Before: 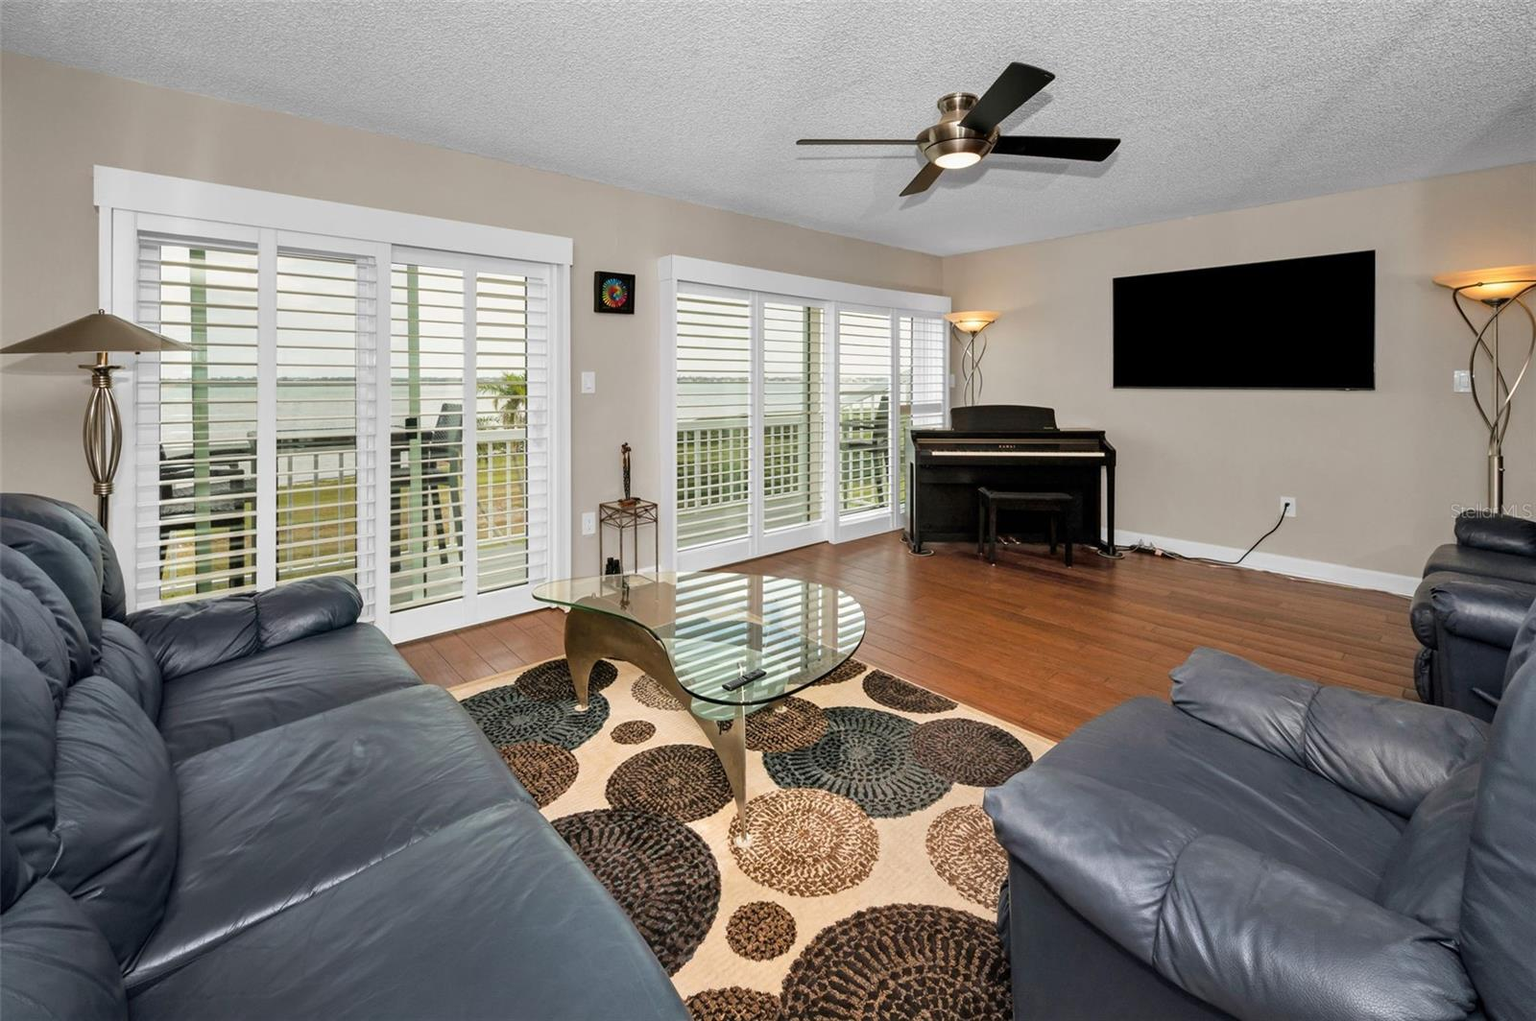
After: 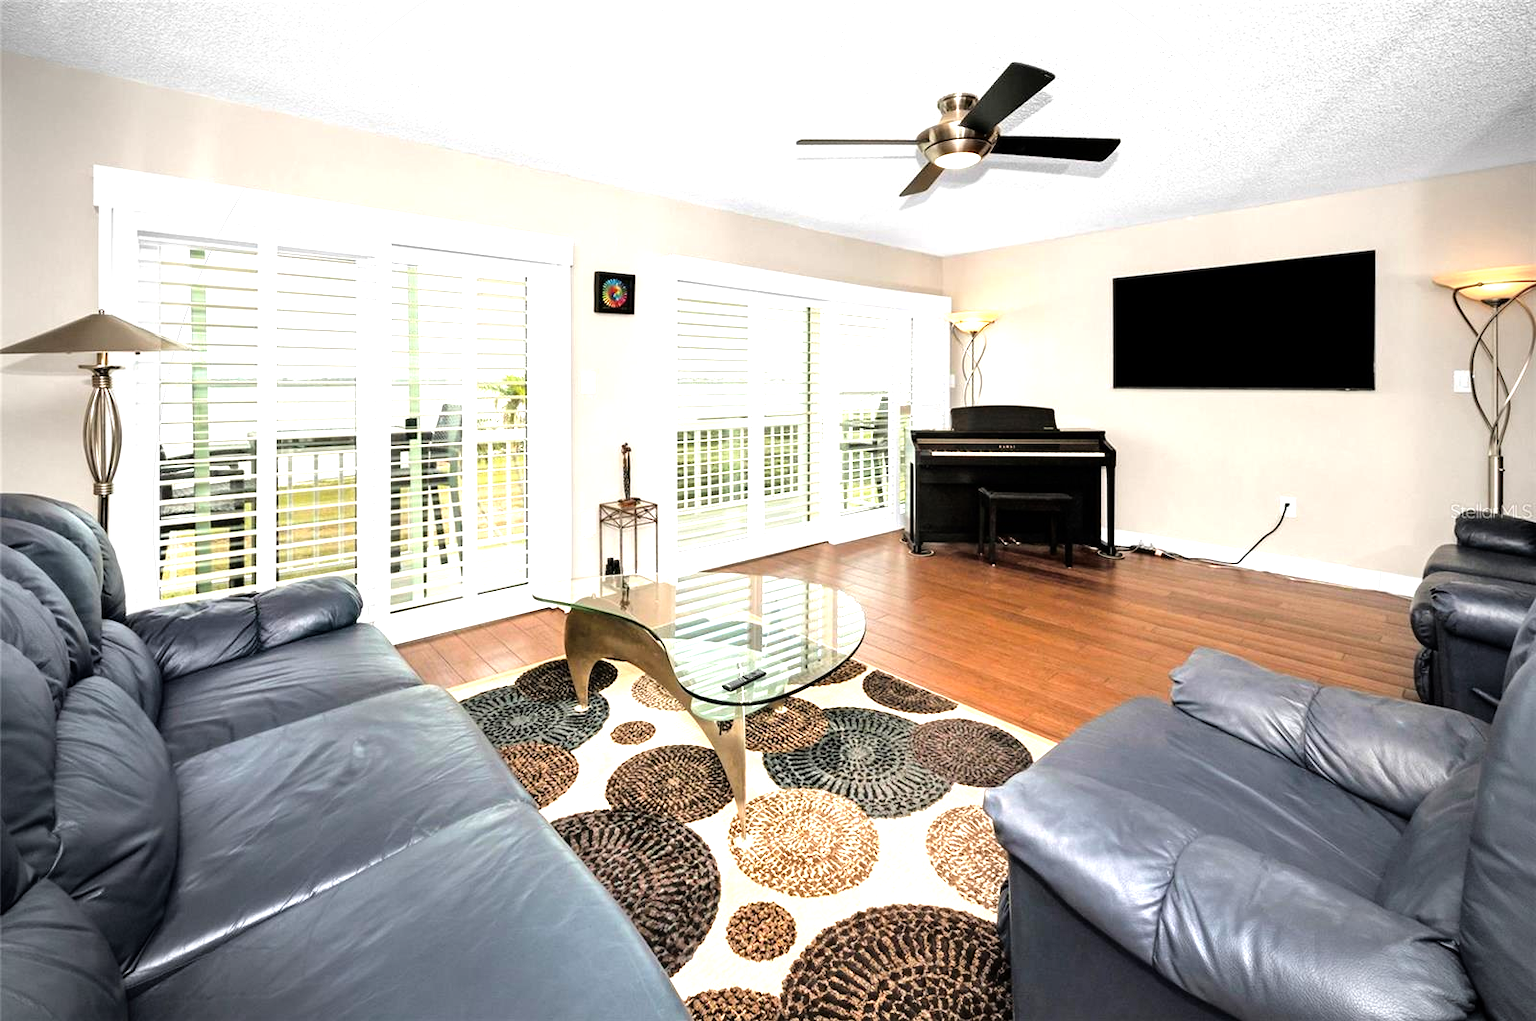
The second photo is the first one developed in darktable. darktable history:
exposure: exposure 0.373 EV, compensate exposure bias true, compensate highlight preservation false
tone equalizer: -8 EV -1.07 EV, -7 EV -1.04 EV, -6 EV -0.836 EV, -5 EV -0.603 EV, -3 EV 0.595 EV, -2 EV 0.873 EV, -1 EV 0.993 EV, +0 EV 1.08 EV, mask exposure compensation -0.488 EV
vignetting: unbound false
